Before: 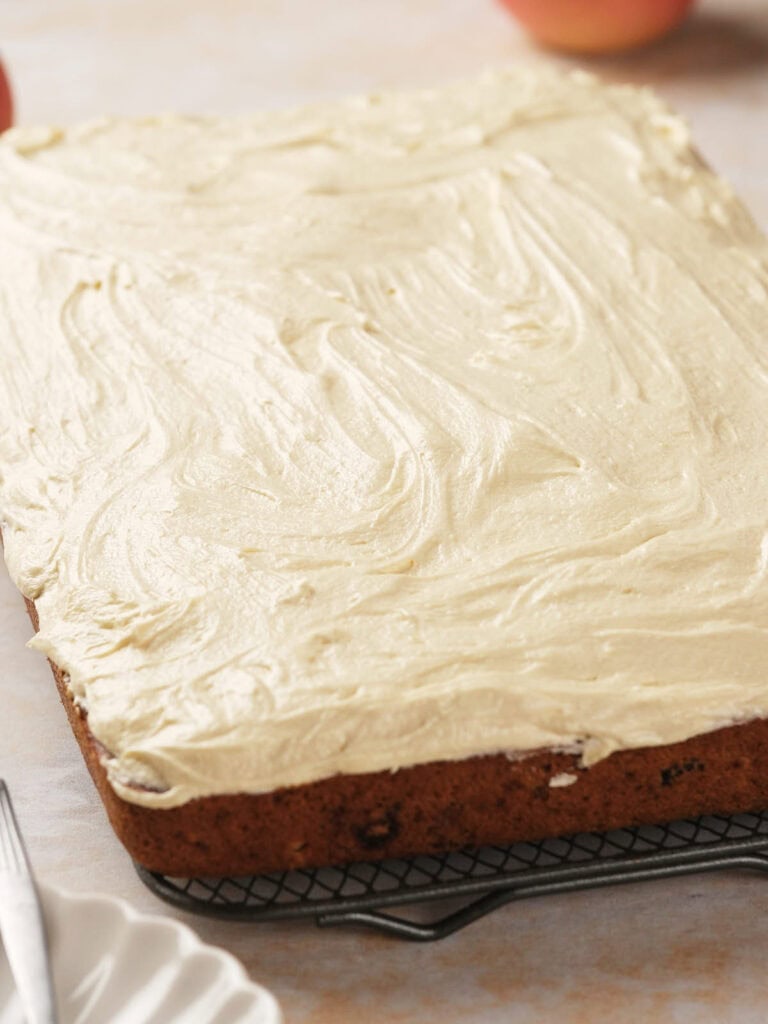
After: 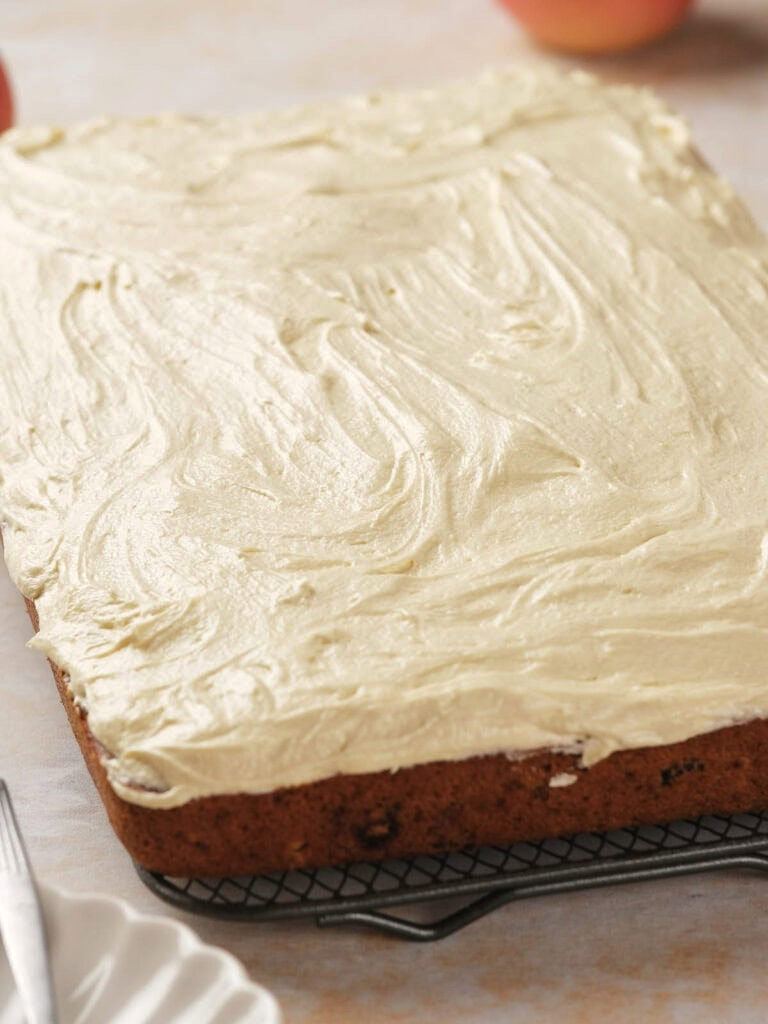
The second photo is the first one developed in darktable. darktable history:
shadows and highlights: shadows 10.33, white point adjustment 1.01, highlights -38.97
